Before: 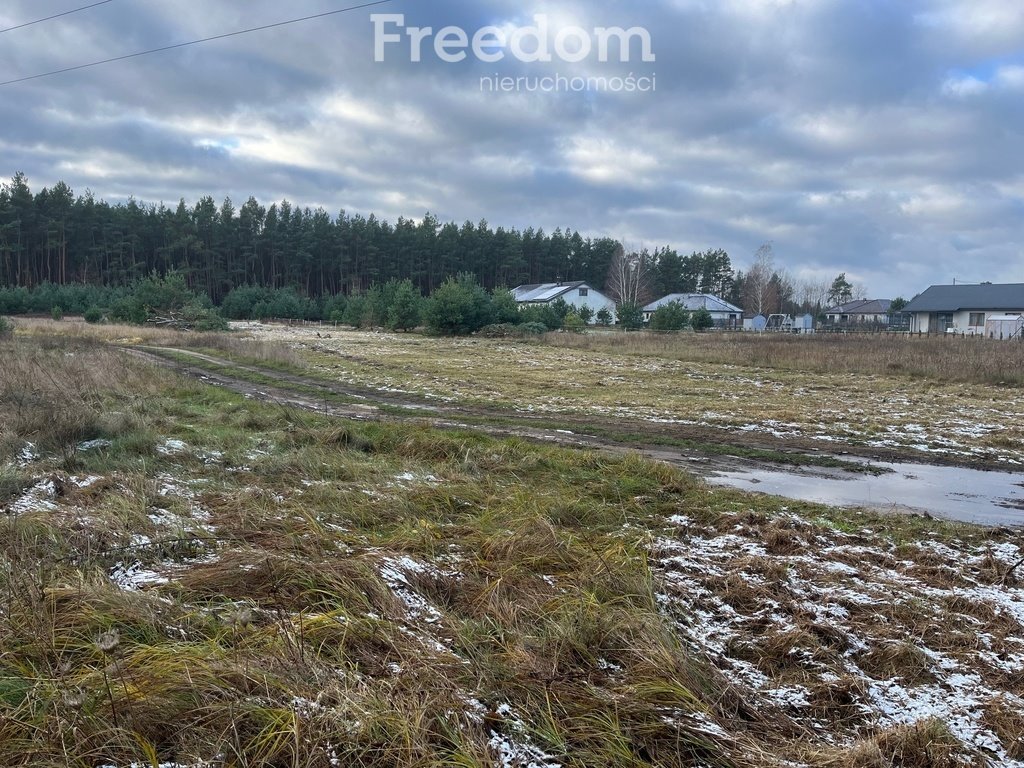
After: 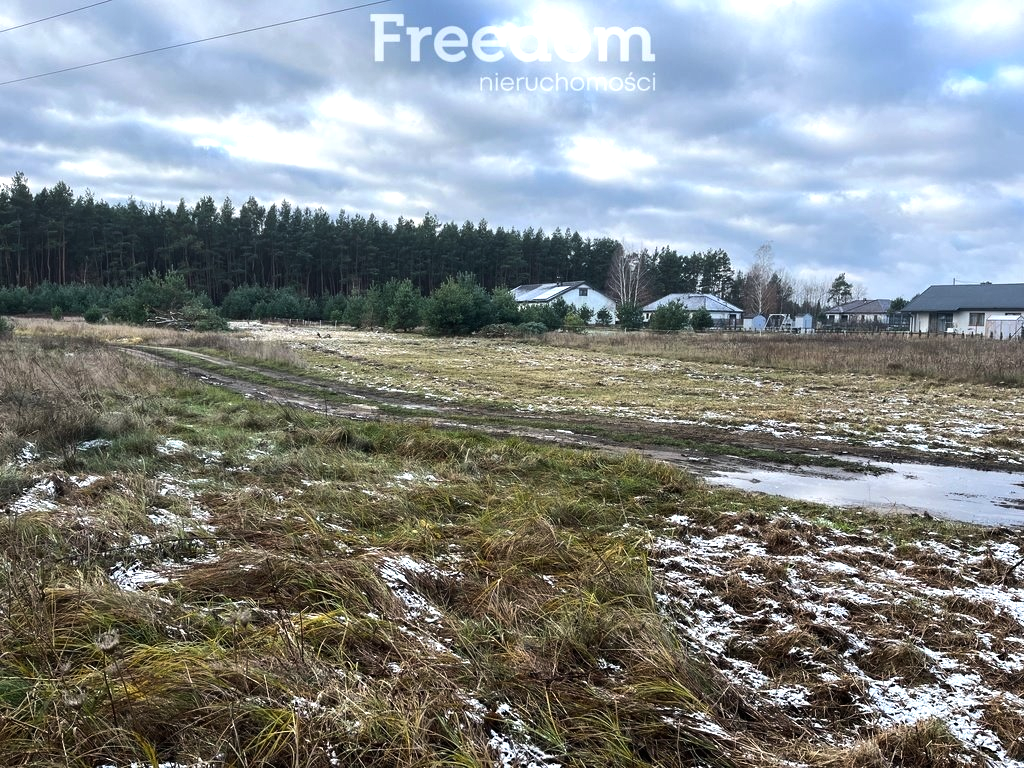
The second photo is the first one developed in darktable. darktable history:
base curve: preserve colors none
tone equalizer: -8 EV -0.766 EV, -7 EV -0.683 EV, -6 EV -0.59 EV, -5 EV -0.407 EV, -3 EV 0.404 EV, -2 EV 0.6 EV, -1 EV 0.7 EV, +0 EV 0.75 EV, edges refinement/feathering 500, mask exposure compensation -1.57 EV, preserve details no
